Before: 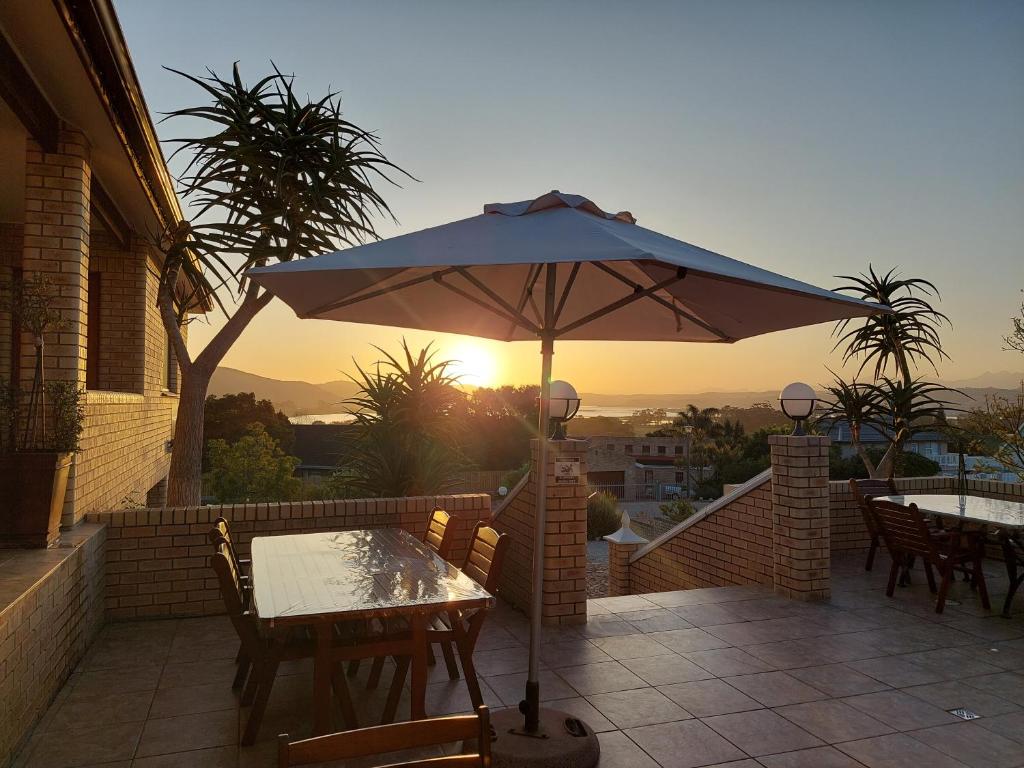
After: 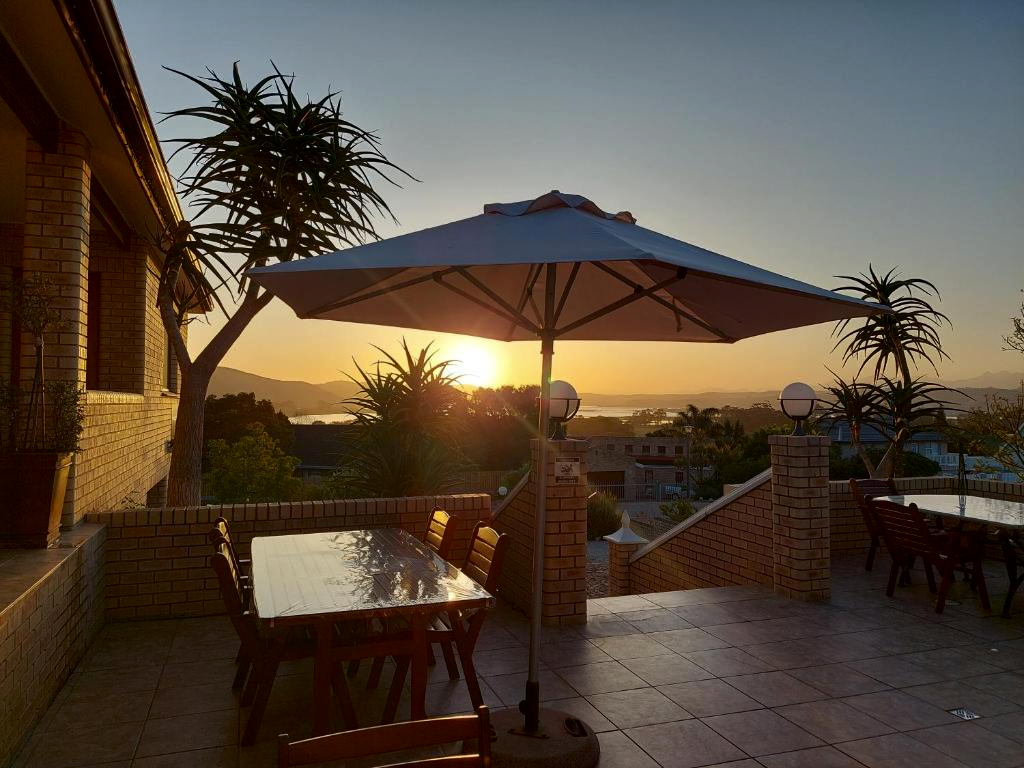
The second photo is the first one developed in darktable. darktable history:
contrast brightness saturation: contrast 0.065, brightness -0.128, saturation 0.061
